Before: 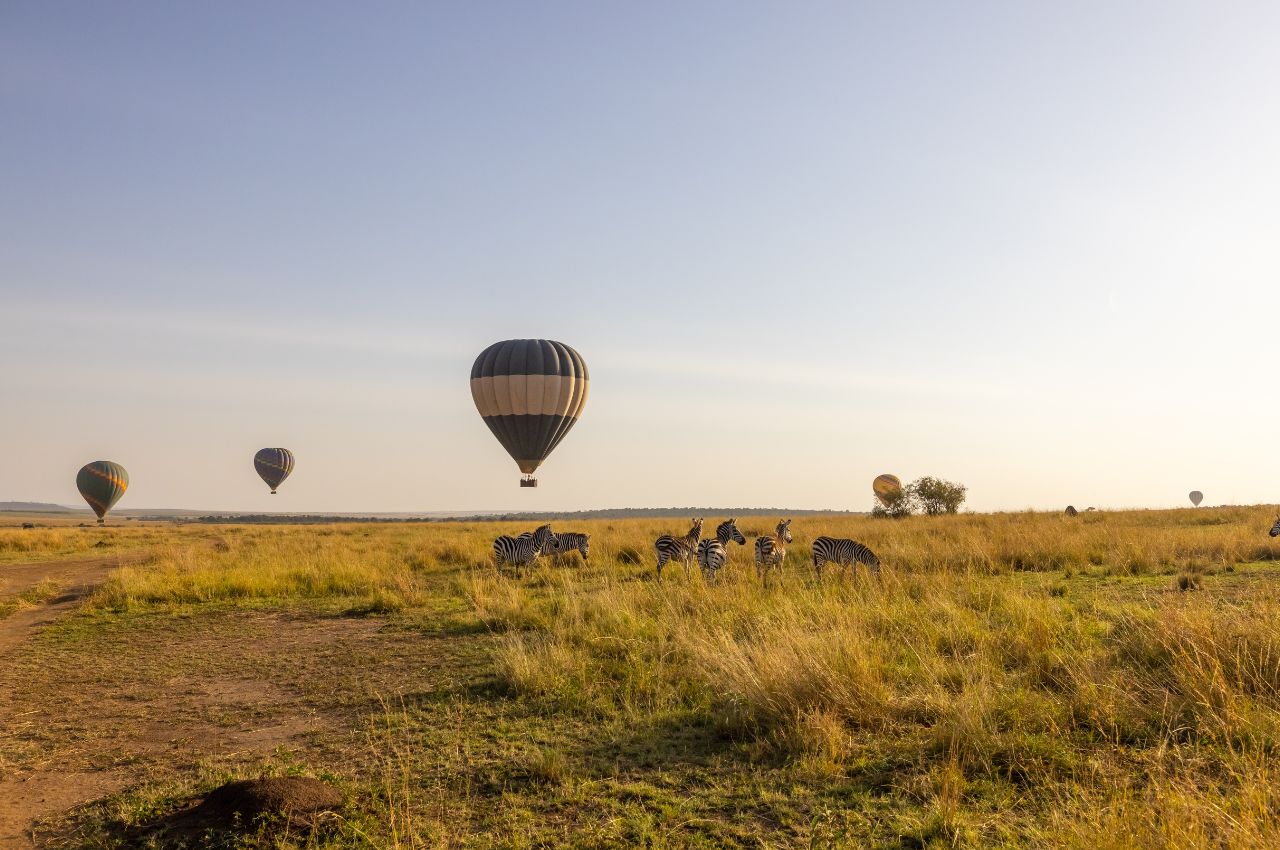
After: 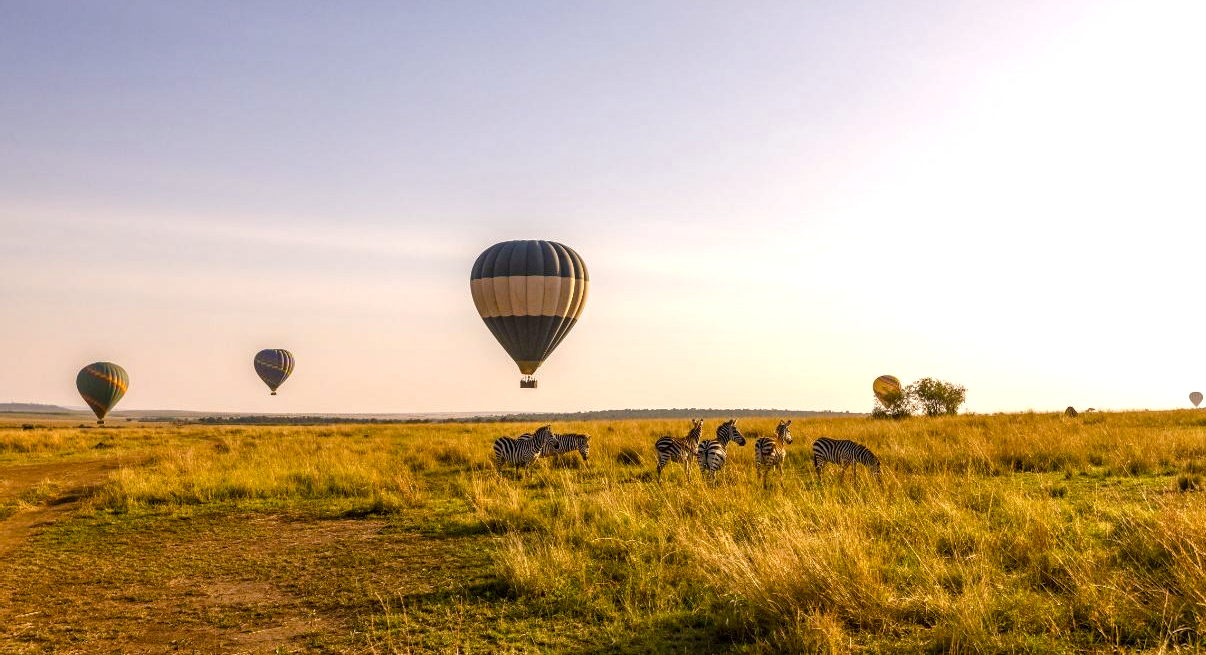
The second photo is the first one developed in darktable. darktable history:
local contrast: on, module defaults
color balance rgb: shadows lift › chroma 1%, shadows lift › hue 217.2°, power › hue 310.8°, highlights gain › chroma 2%, highlights gain › hue 44.4°, global offset › luminance 0.25%, global offset › hue 171.6°, perceptual saturation grading › global saturation 14.09%, perceptual saturation grading › highlights -30%, perceptual saturation grading › shadows 50.67%, global vibrance 25%, contrast 20%
crop and rotate: angle 0.03°, top 11.643%, right 5.651%, bottom 11.189%
